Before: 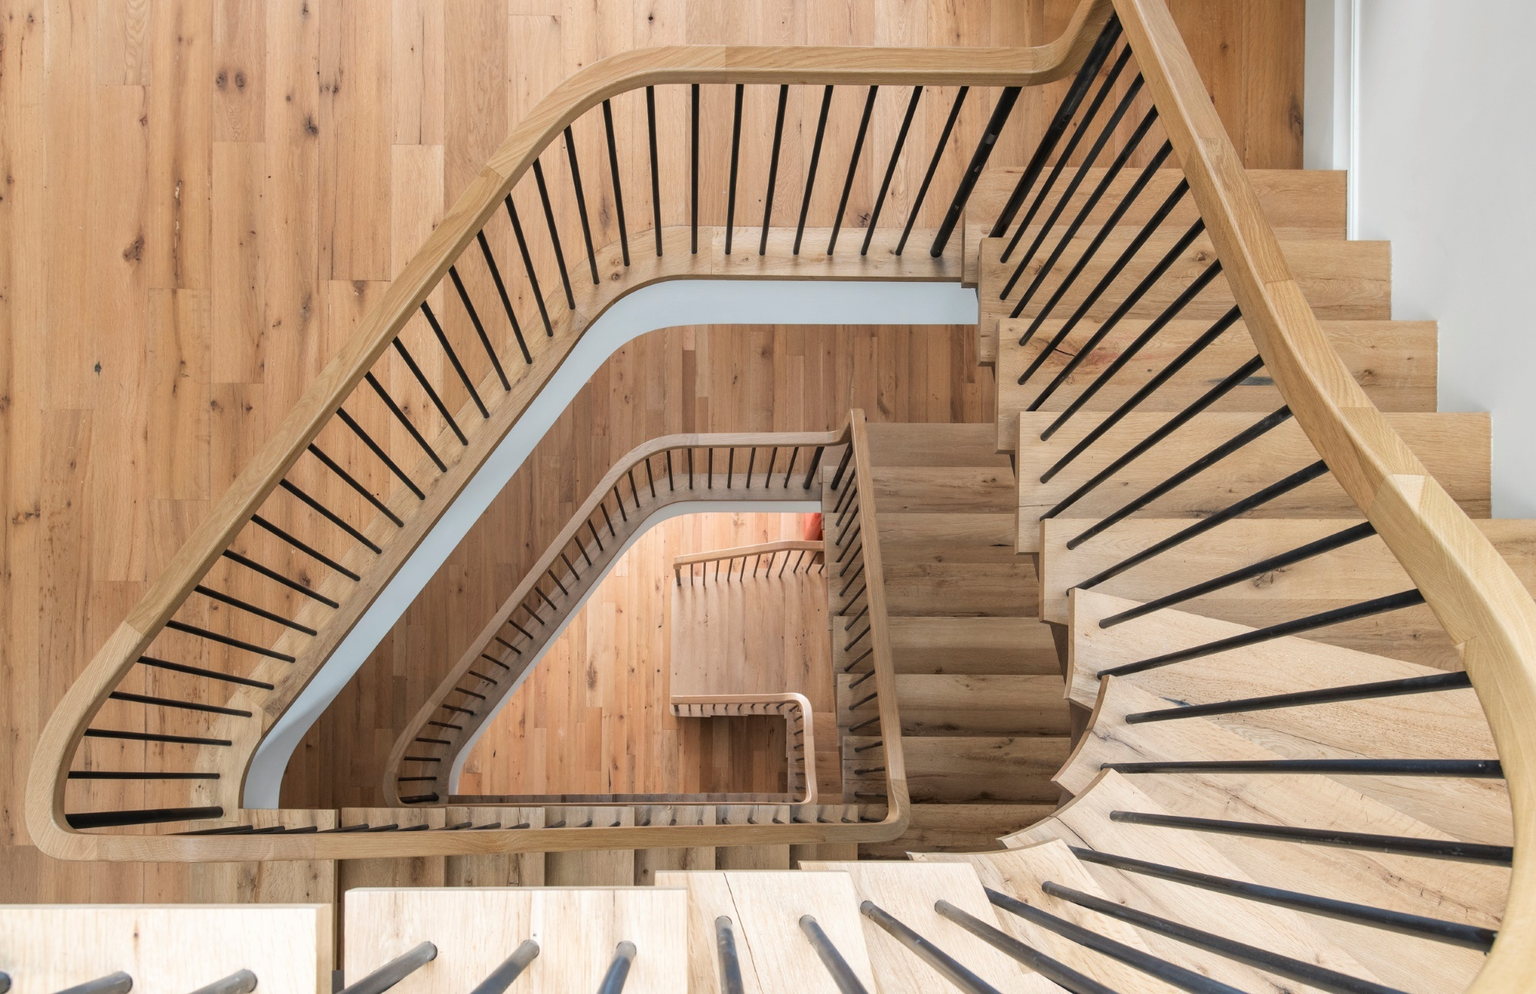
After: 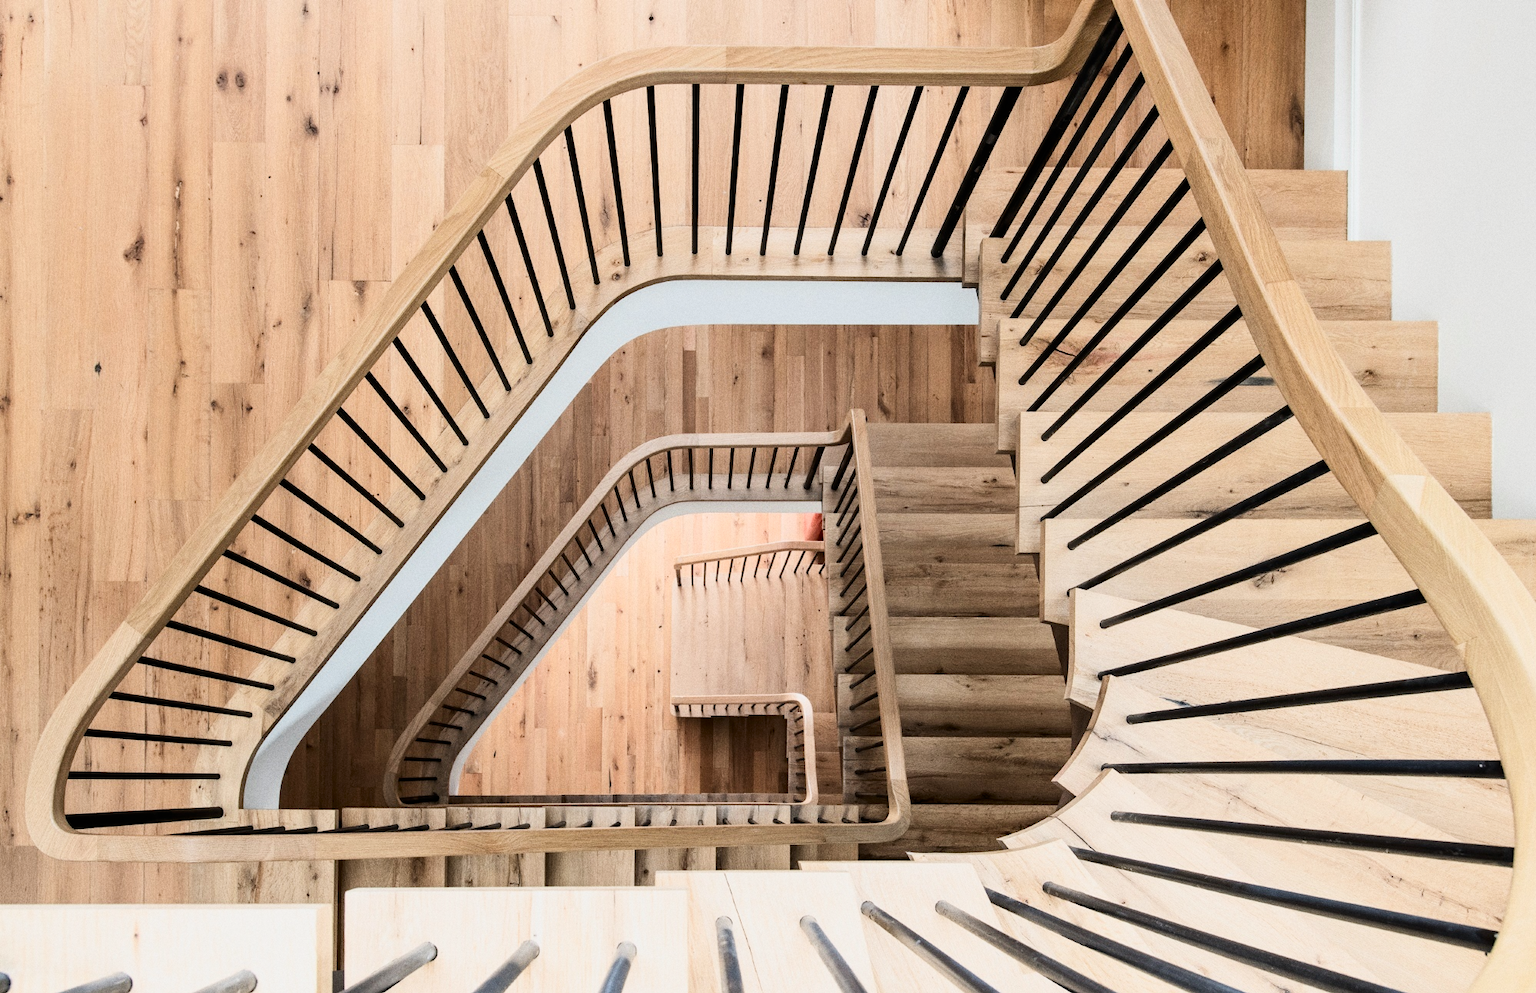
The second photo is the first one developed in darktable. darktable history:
filmic rgb: black relative exposure -6.68 EV, white relative exposure 4.56 EV, hardness 3.25
grain: on, module defaults
contrast brightness saturation: contrast 0.39, brightness 0.1
